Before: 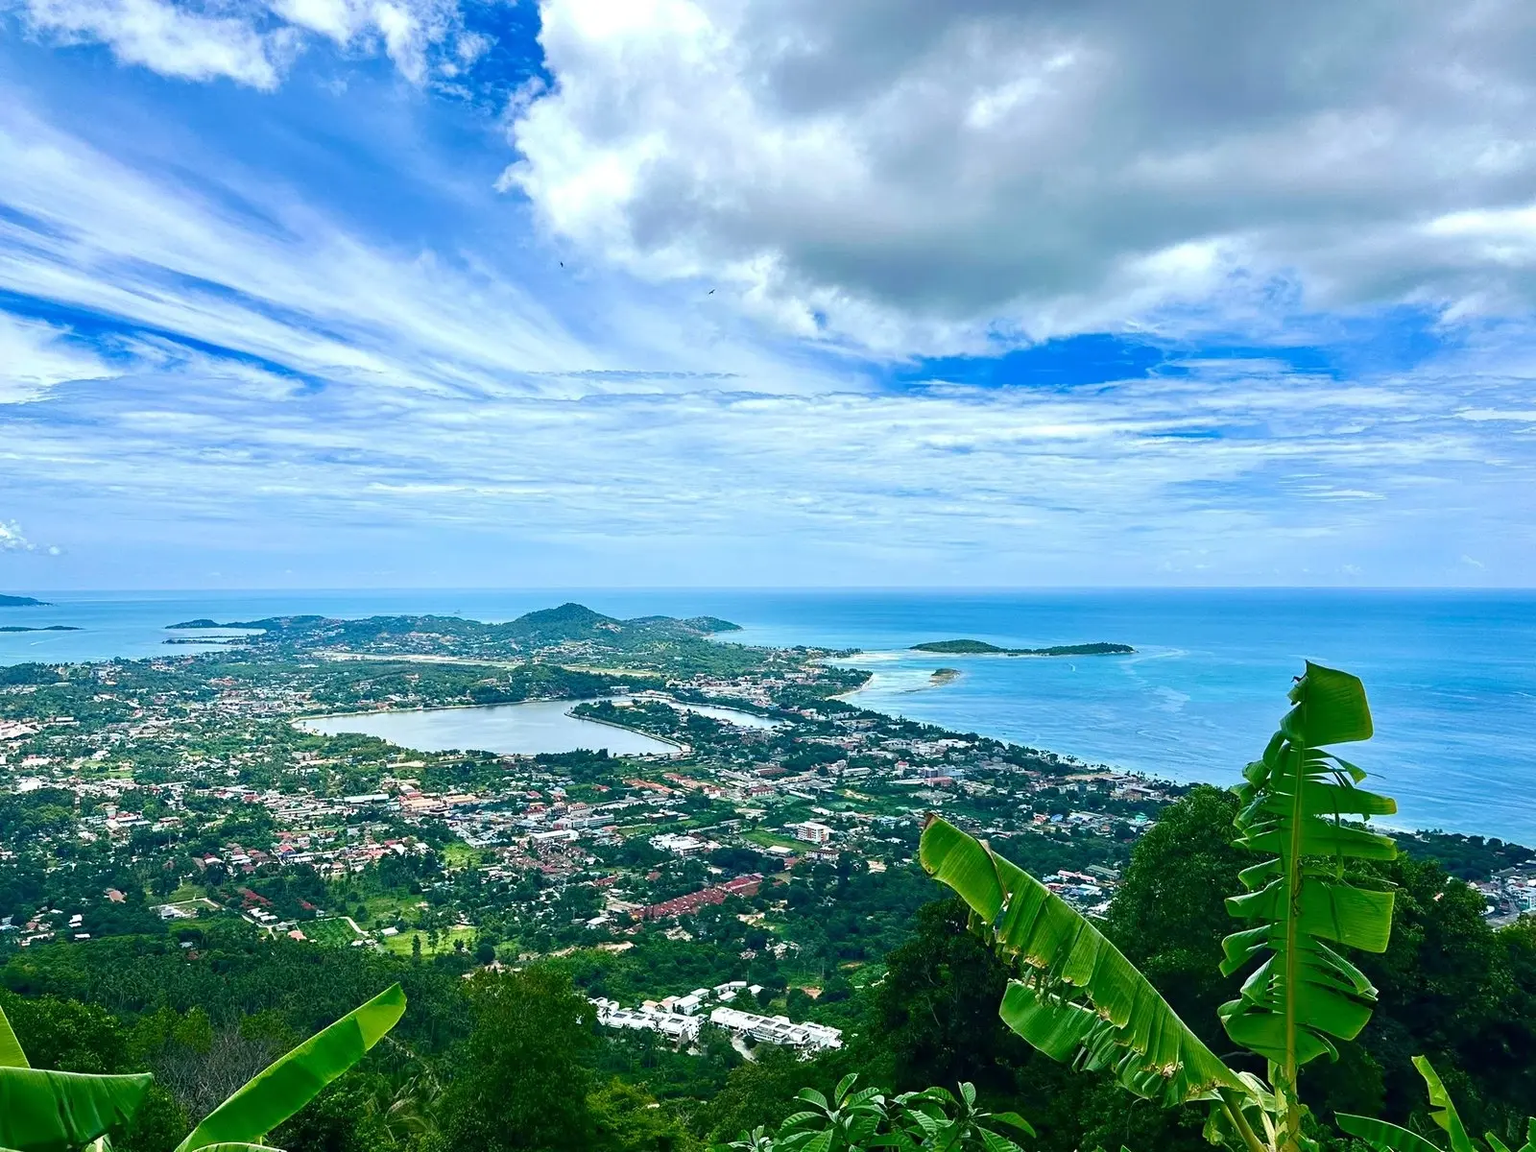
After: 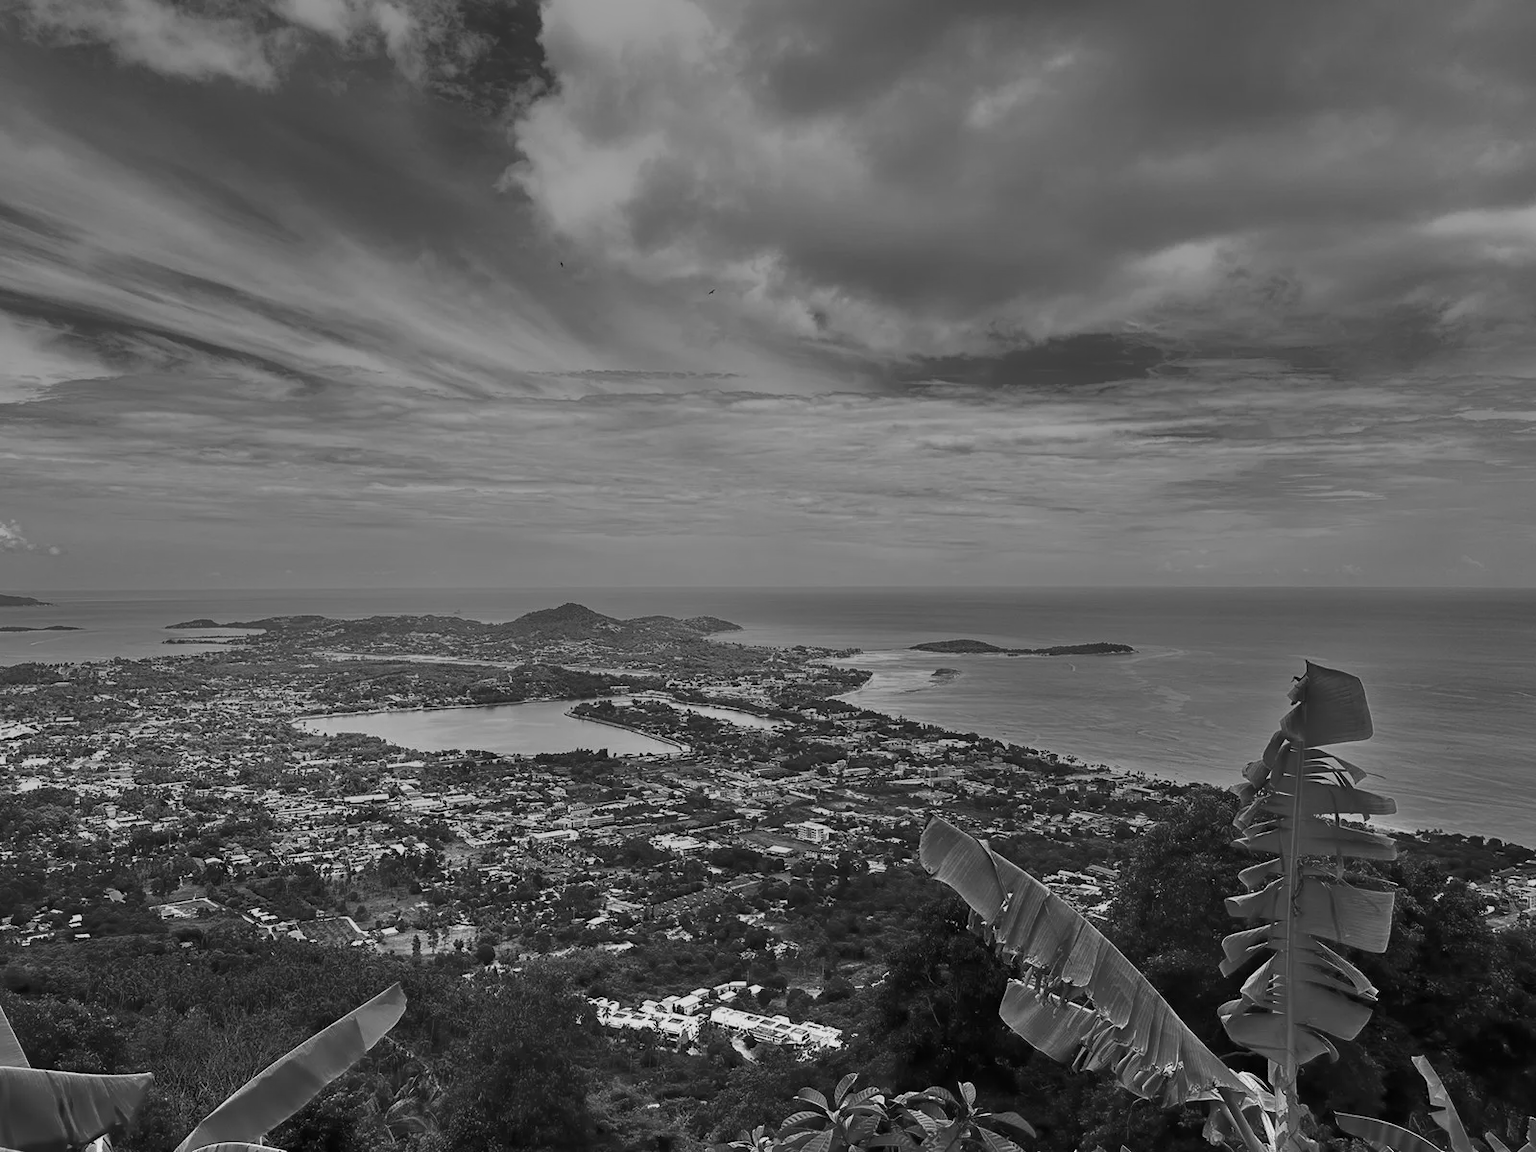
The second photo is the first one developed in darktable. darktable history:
monochrome: a 26.22, b 42.67, size 0.8
base curve: curves: ch0 [(0, 0) (0.74, 0.67) (1, 1)]
graduated density: hue 238.83°, saturation 50%
velvia: on, module defaults
